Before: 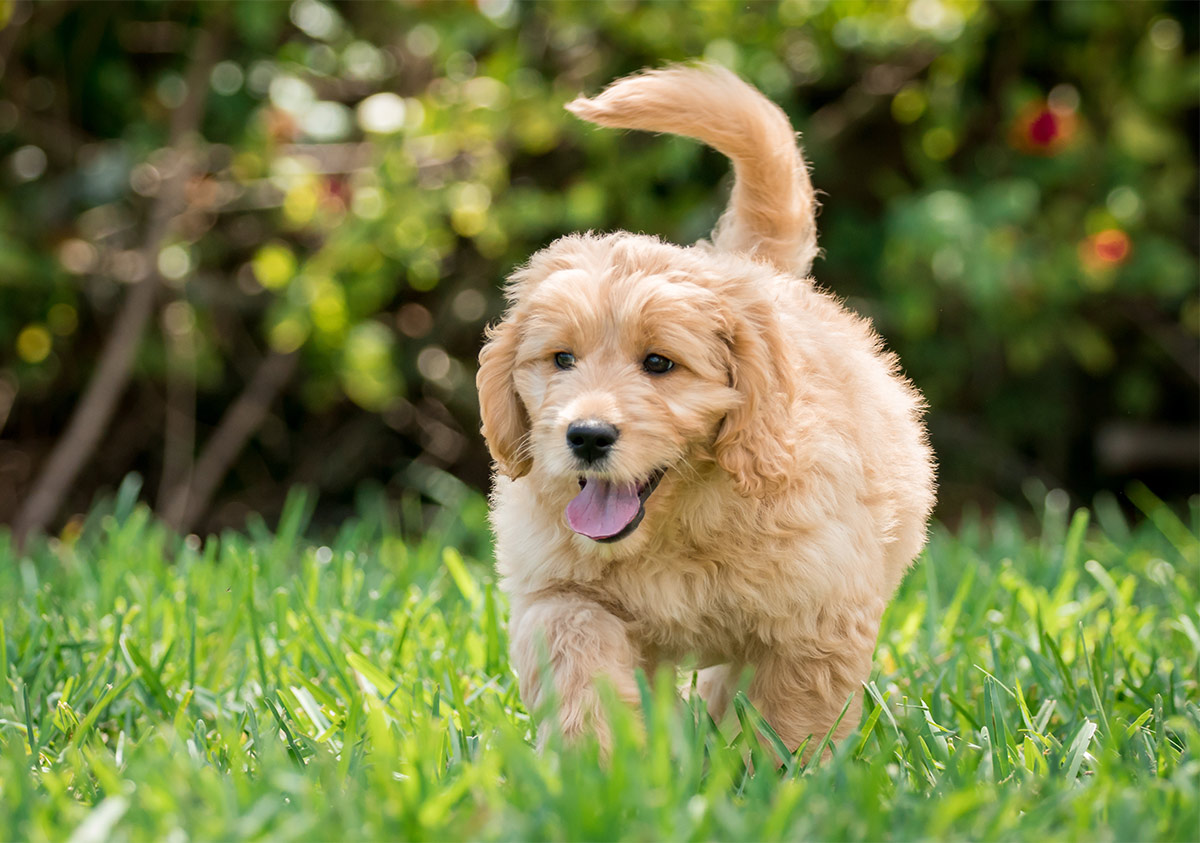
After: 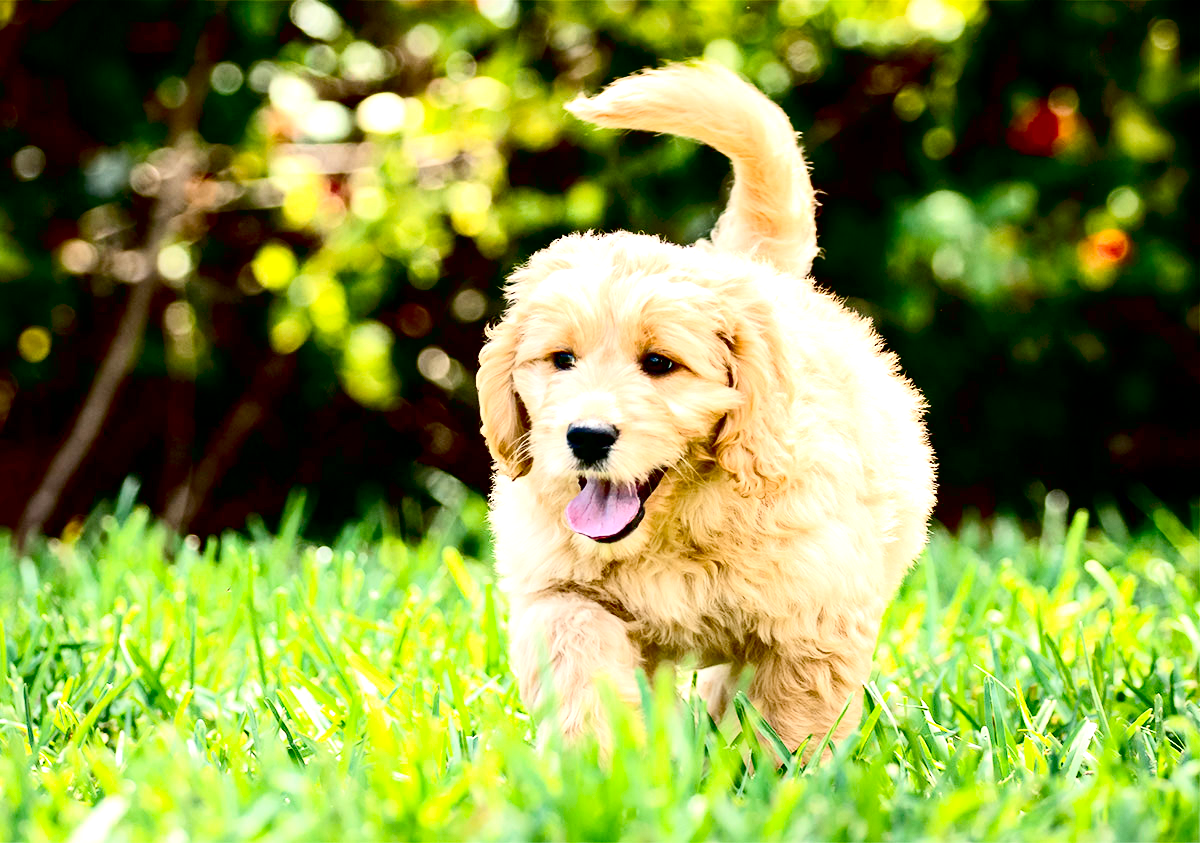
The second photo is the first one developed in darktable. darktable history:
tone equalizer: -8 EV -0.445 EV, -7 EV -0.393 EV, -6 EV -0.296 EV, -5 EV -0.25 EV, -3 EV 0.227 EV, -2 EV 0.307 EV, -1 EV 0.389 EV, +0 EV 0.431 EV
exposure: black level correction 0.04, exposure 0.5 EV, compensate highlight preservation false
tone curve: curves: ch0 [(0, 0) (0.003, 0.003) (0.011, 0.011) (0.025, 0.025) (0.044, 0.044) (0.069, 0.069) (0.1, 0.099) (0.136, 0.135) (0.177, 0.177) (0.224, 0.224) (0.277, 0.276) (0.335, 0.334) (0.399, 0.398) (0.468, 0.467) (0.543, 0.547) (0.623, 0.626) (0.709, 0.712) (0.801, 0.802) (0.898, 0.898) (1, 1)], color space Lab, independent channels, preserve colors none
contrast brightness saturation: contrast 0.283
